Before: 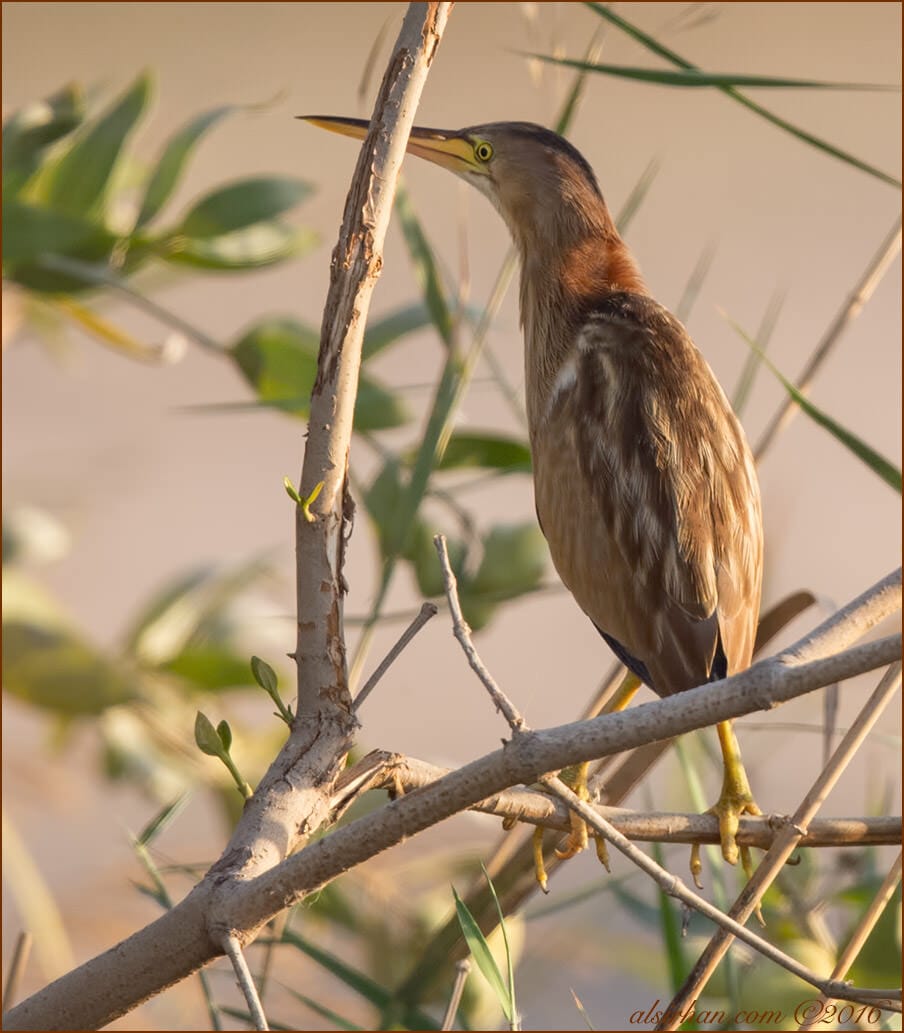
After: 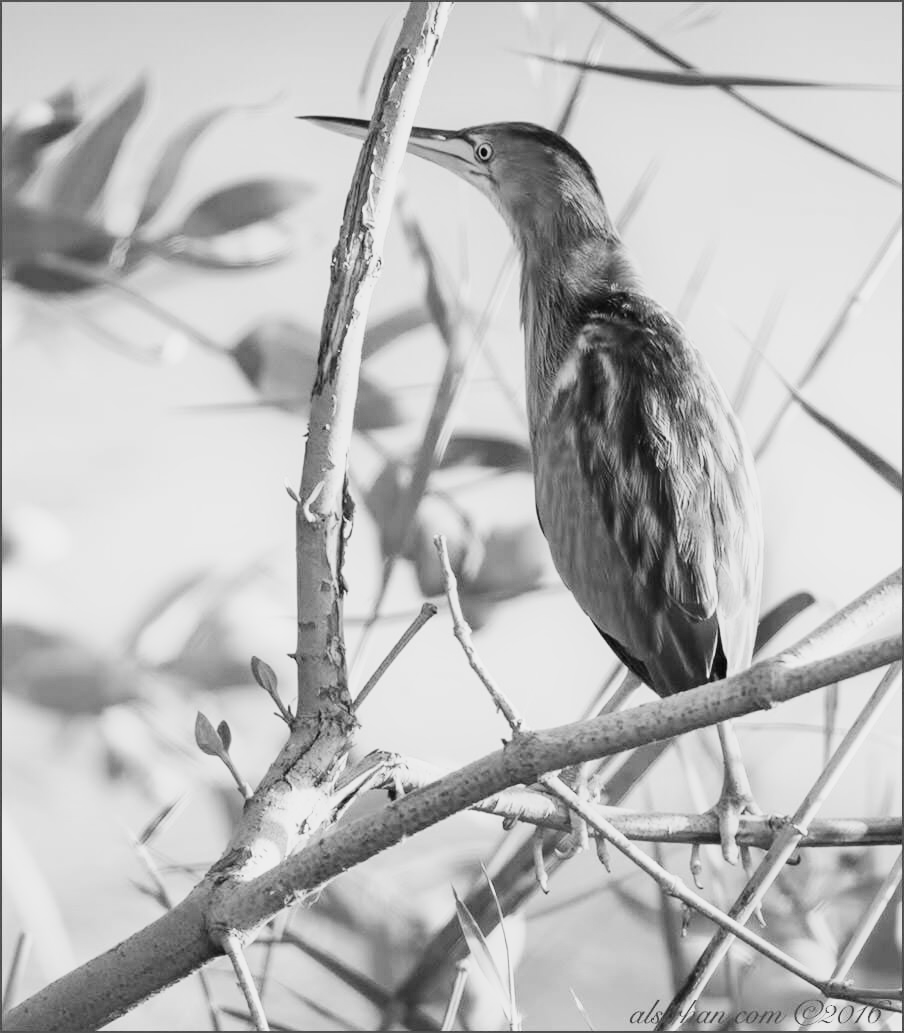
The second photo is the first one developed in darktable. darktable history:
white balance: emerald 1
base curve: curves: ch0 [(0, 0) (0.007, 0.004) (0.027, 0.03) (0.046, 0.07) (0.207, 0.54) (0.442, 0.872) (0.673, 0.972) (1, 1)], preserve colors none
monochrome: a 14.95, b -89.96
